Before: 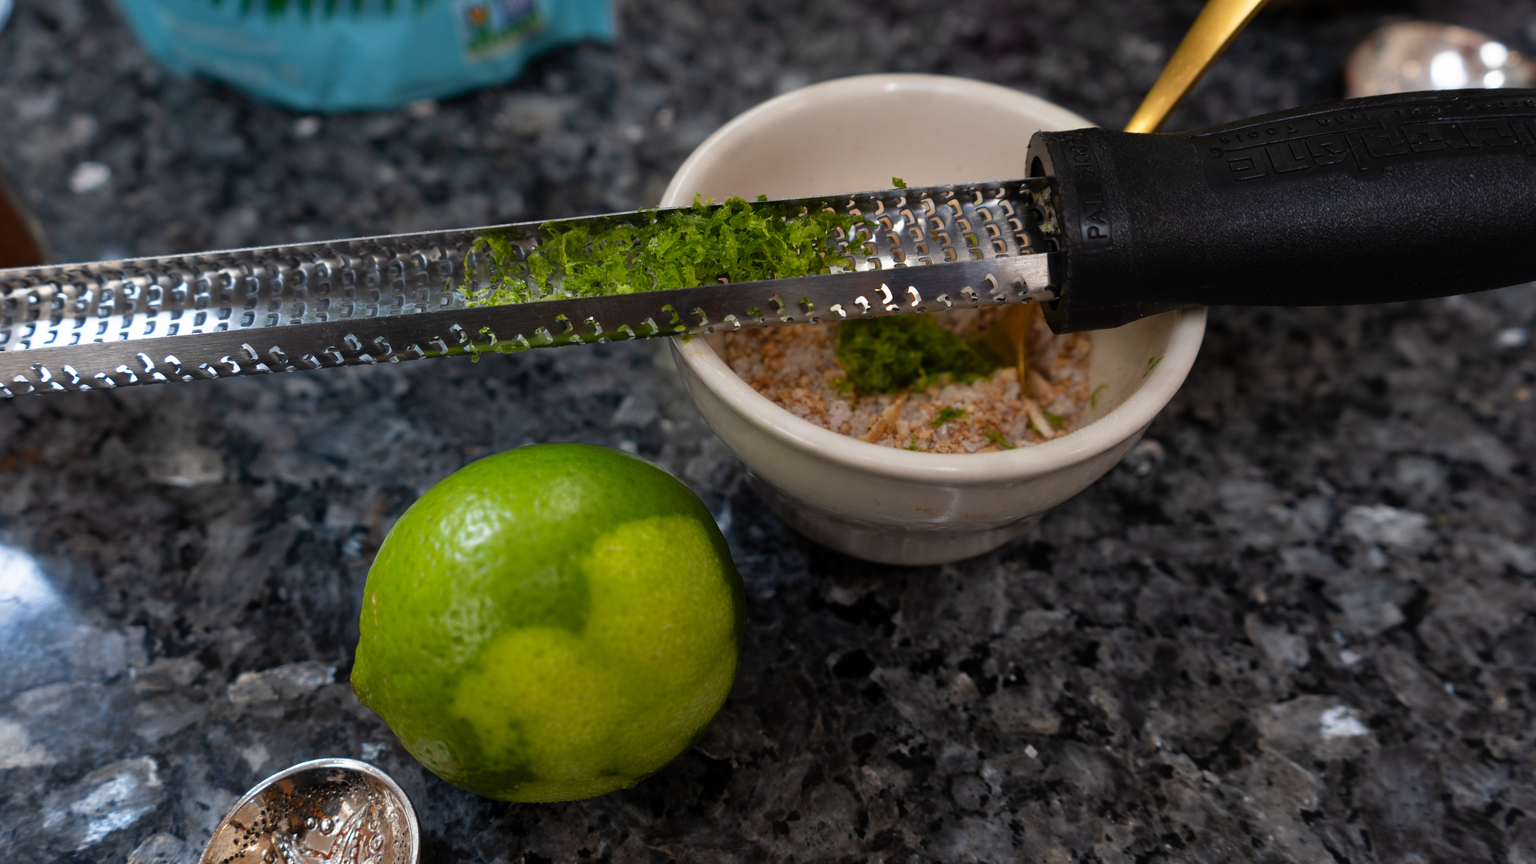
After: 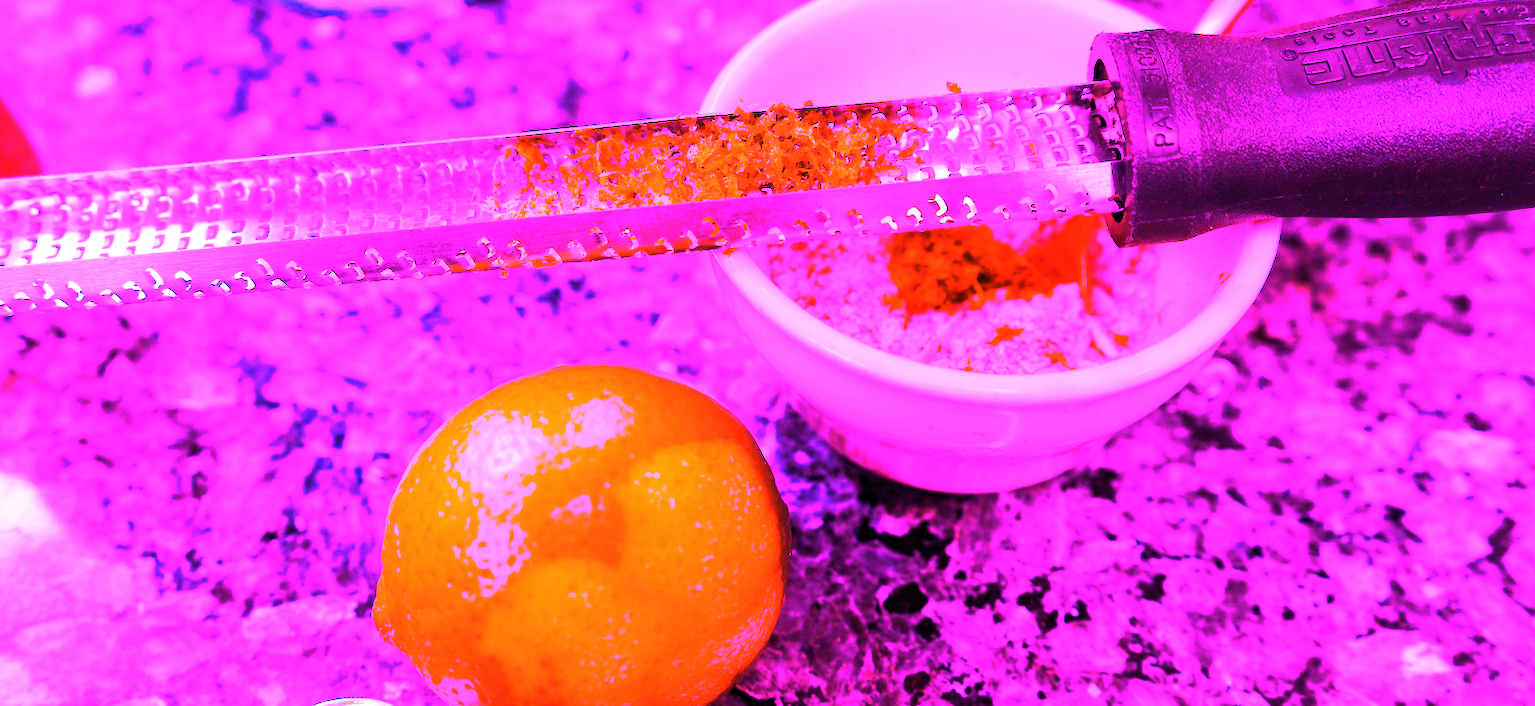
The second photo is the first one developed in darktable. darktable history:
white balance: red 8, blue 8
crop and rotate: angle 0.03°, top 11.643%, right 5.651%, bottom 11.189%
